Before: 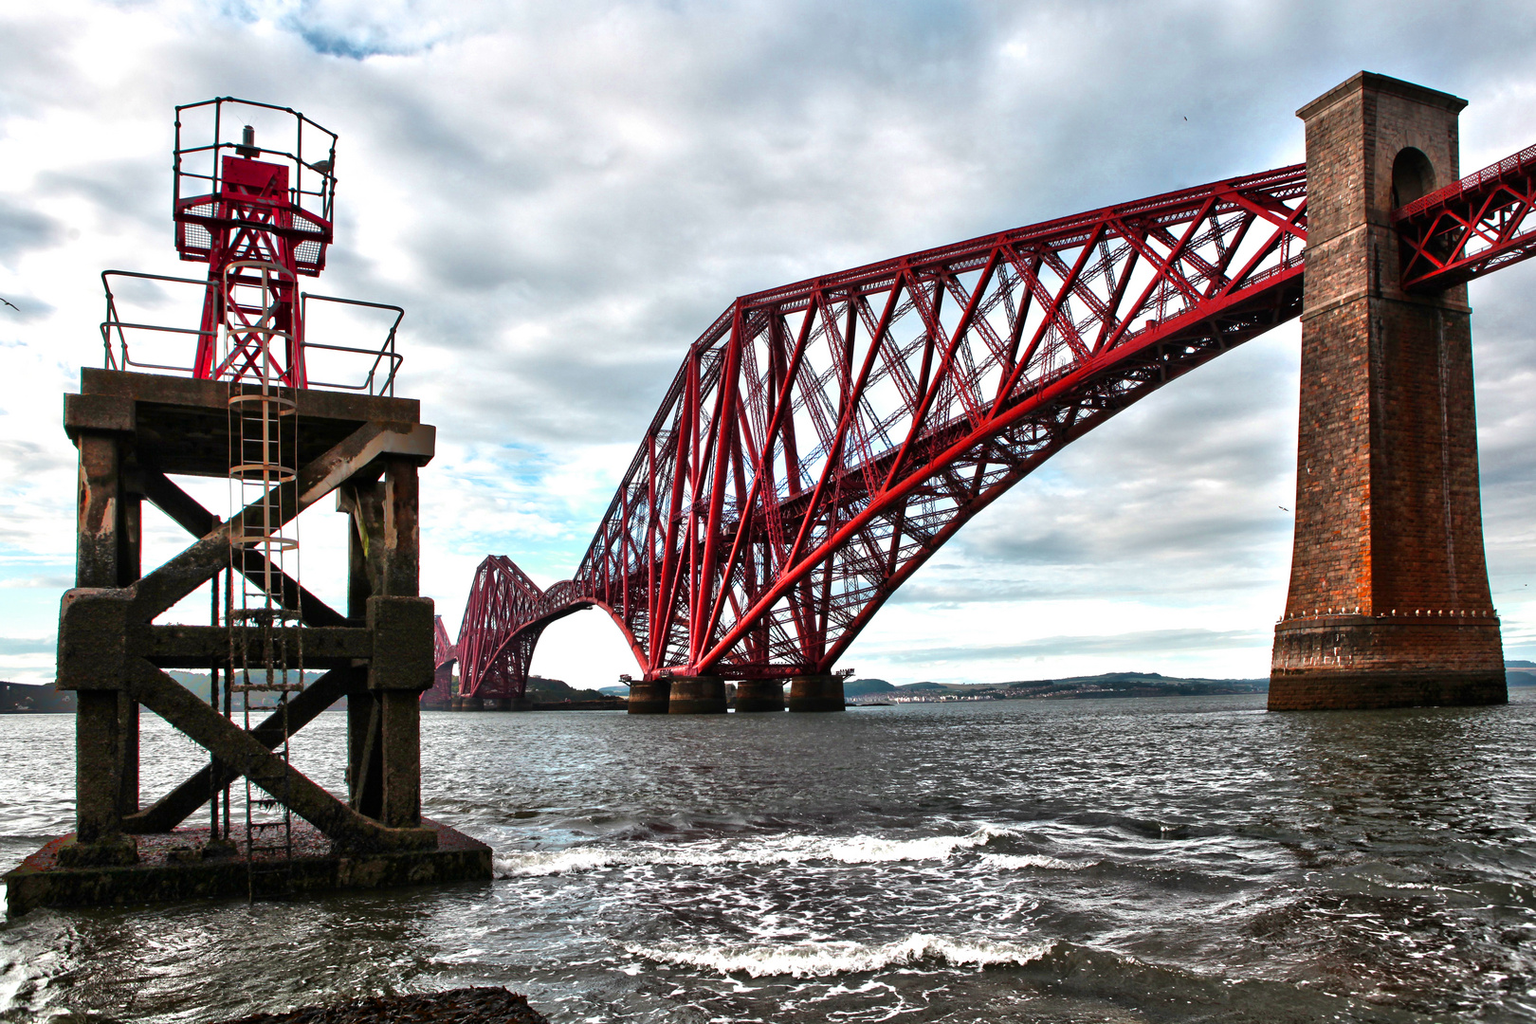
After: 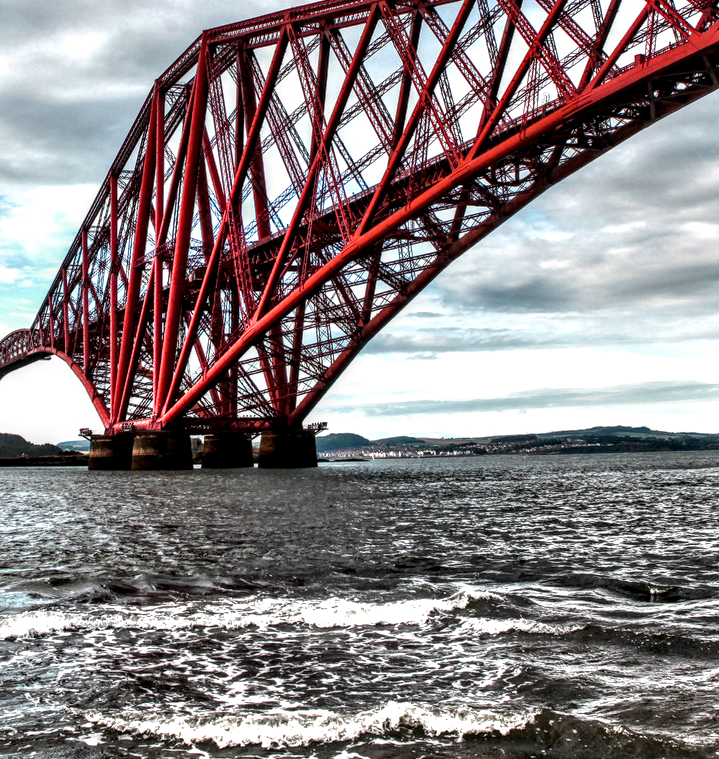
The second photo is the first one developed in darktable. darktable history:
local contrast: highlights 19%, detail 186%
crop: left 35.432%, top 26.233%, right 20.145%, bottom 3.432%
